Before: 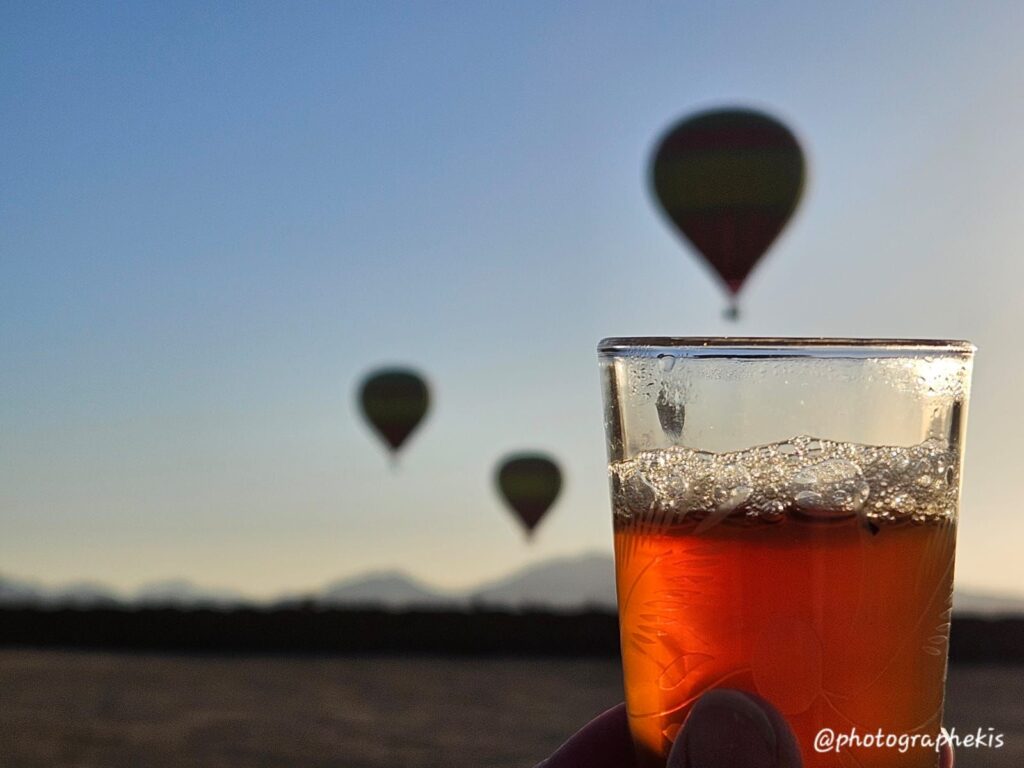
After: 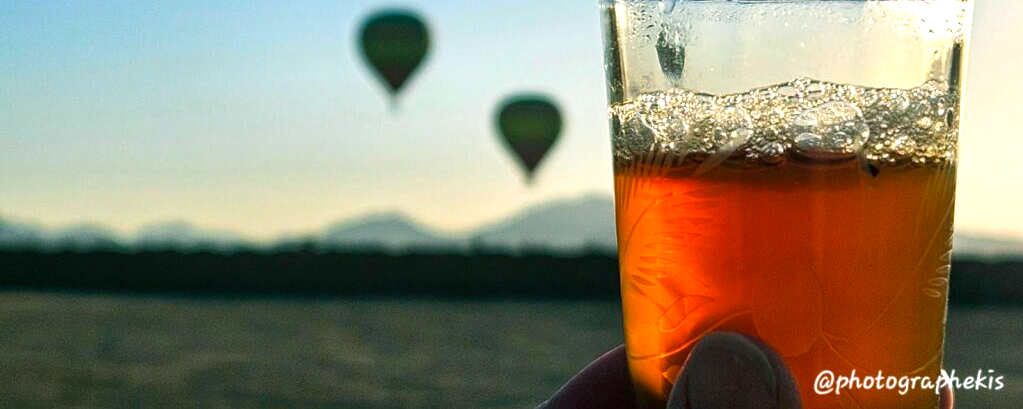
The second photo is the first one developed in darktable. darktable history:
color balance rgb: power › chroma 2.13%, power › hue 168.96°, highlights gain › luminance 17.6%, perceptual saturation grading › global saturation 30.588%
local contrast: on, module defaults
crop and rotate: top 46.65%, right 0.047%
exposure: exposure 0.498 EV, compensate highlight preservation false
